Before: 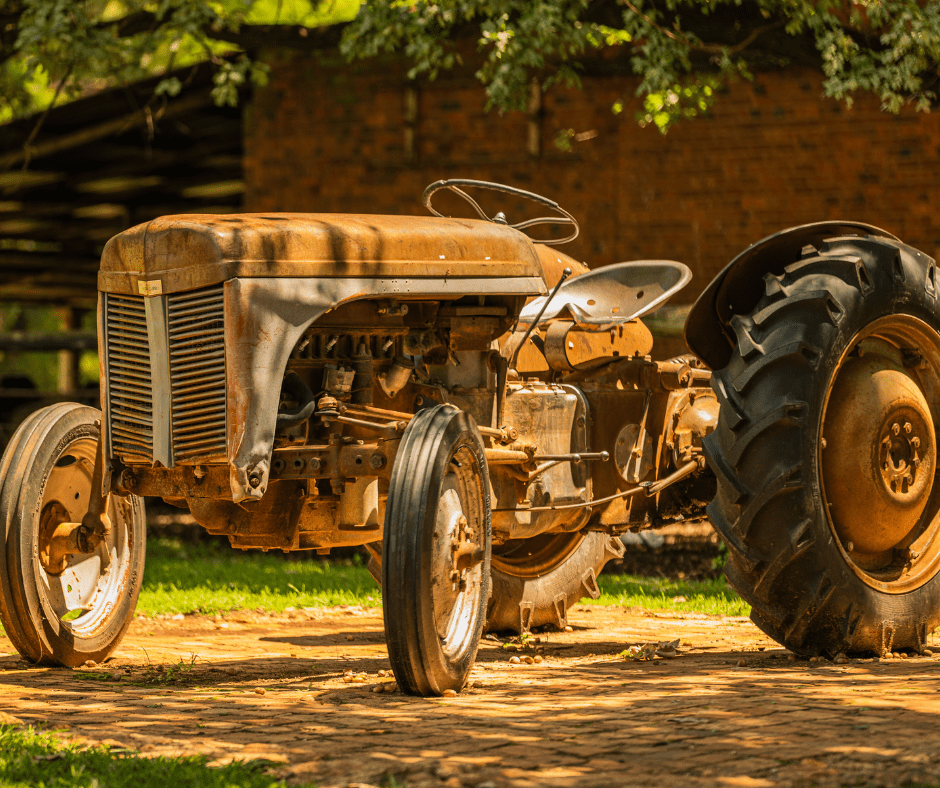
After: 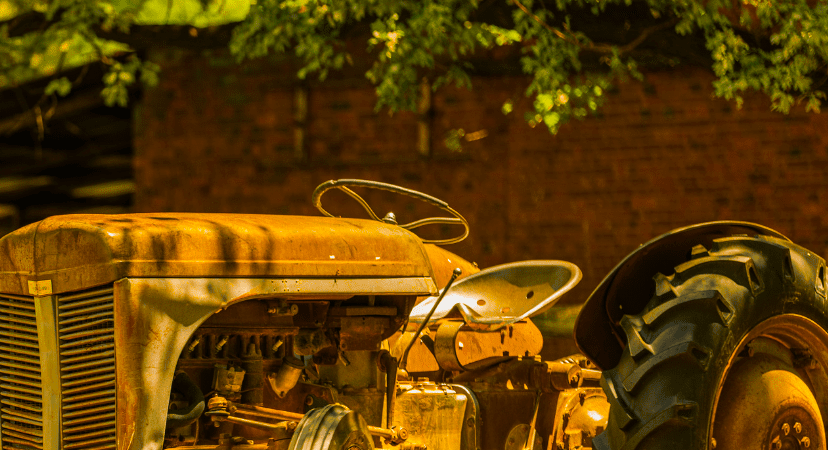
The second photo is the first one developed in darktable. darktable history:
color balance rgb: perceptual saturation grading › global saturation 100%
crop and rotate: left 11.812%, bottom 42.776%
